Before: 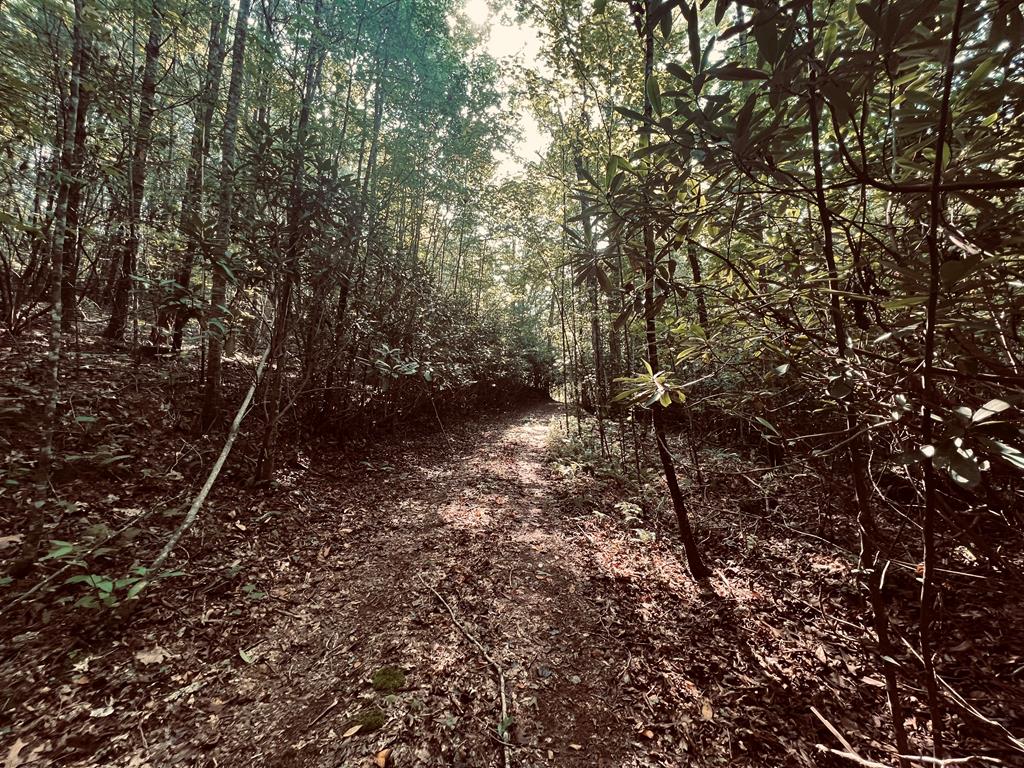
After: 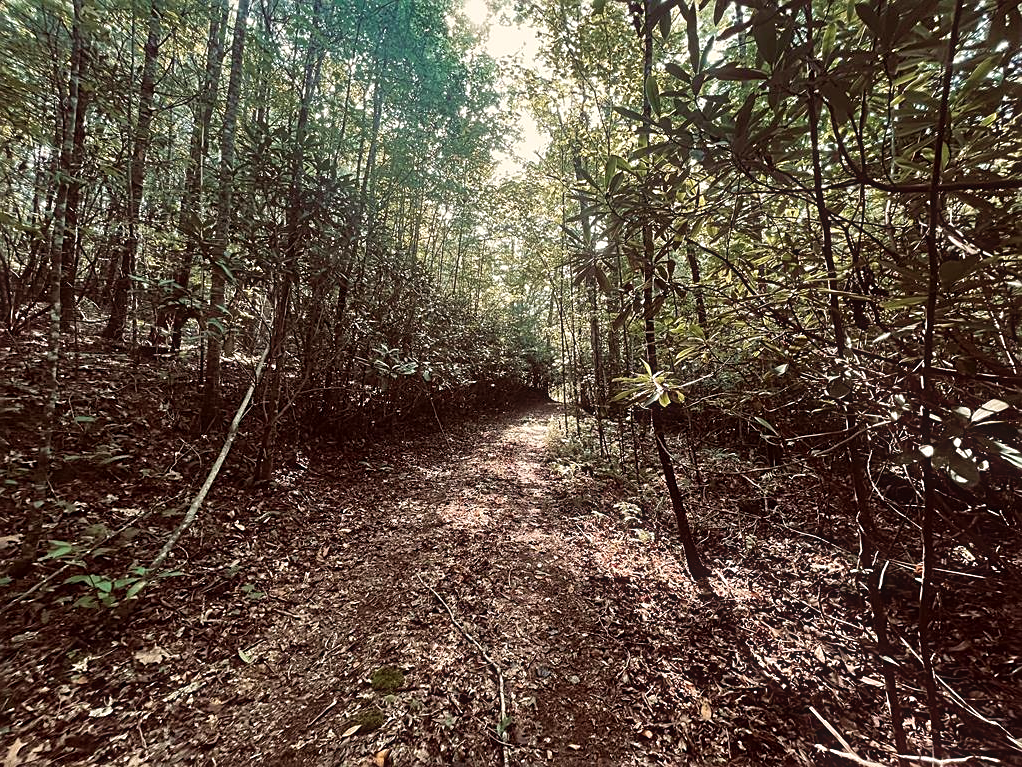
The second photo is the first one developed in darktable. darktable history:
crop and rotate: left 0.126%
sharpen: on, module defaults
bloom: size 3%, threshold 100%, strength 0%
velvia: strength 17%
